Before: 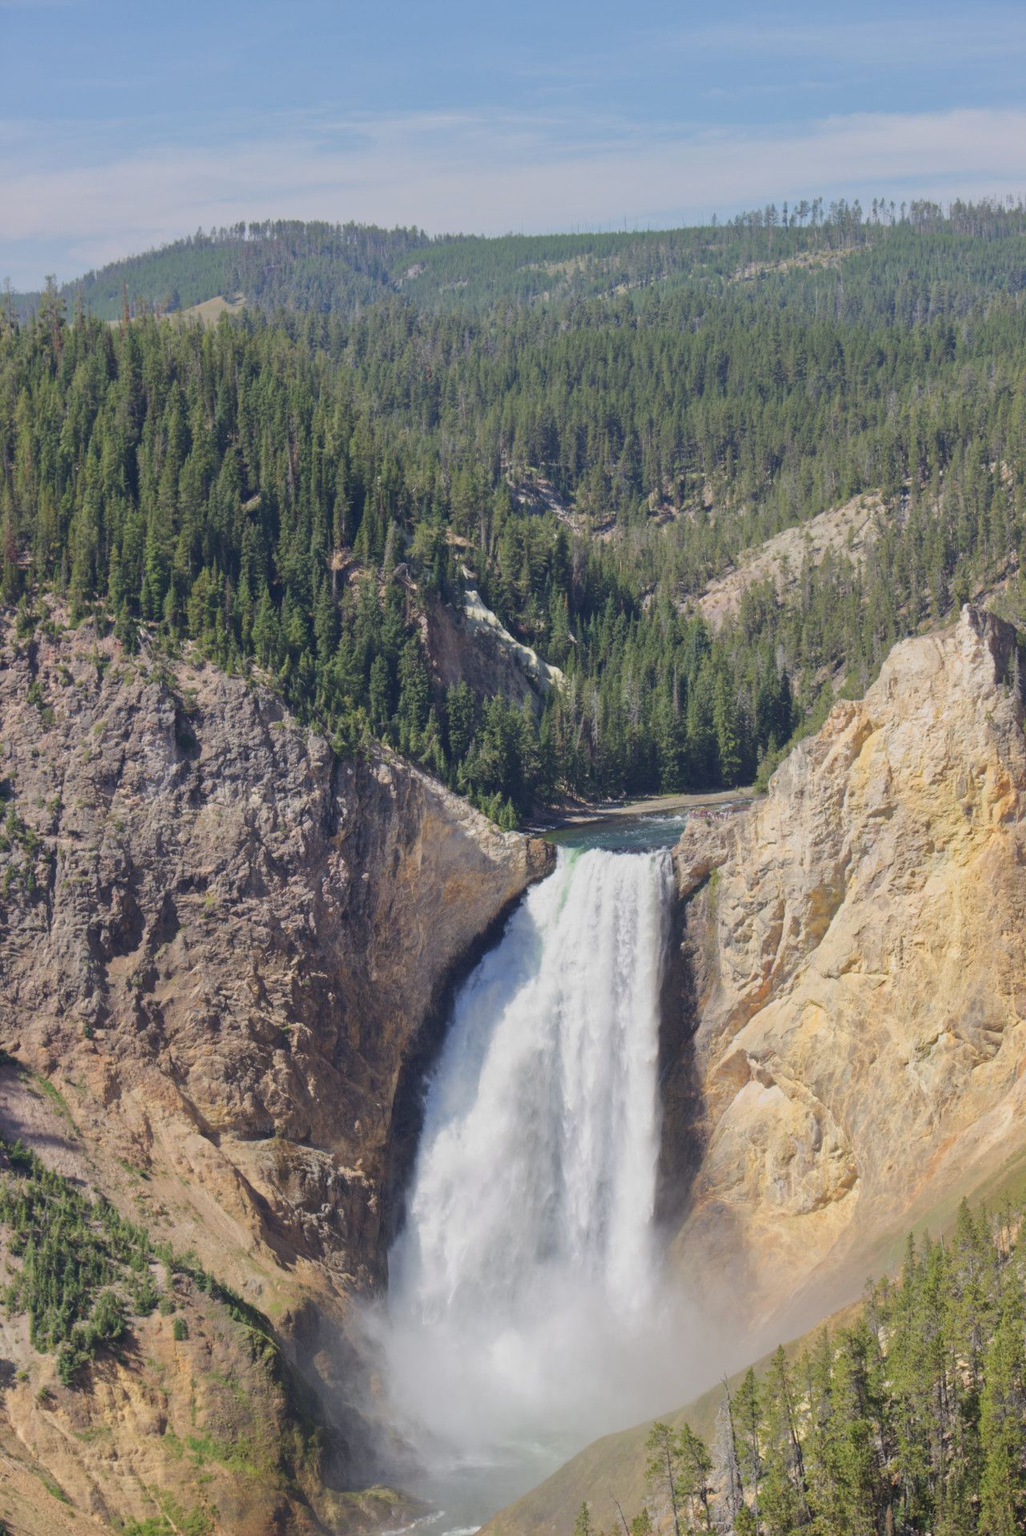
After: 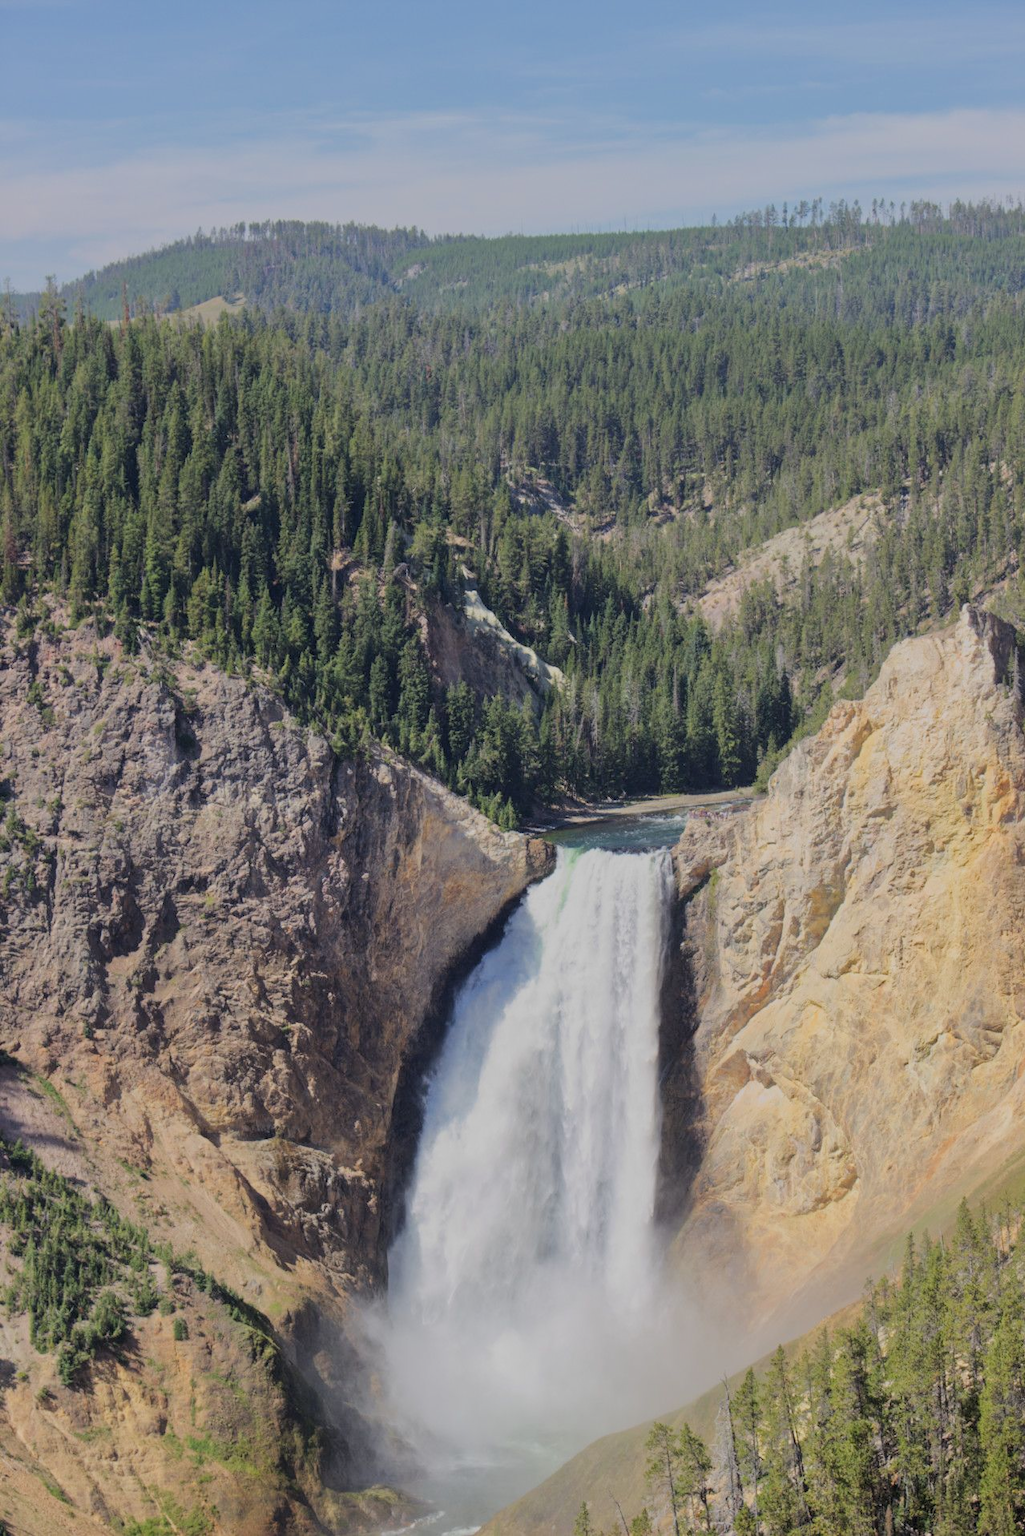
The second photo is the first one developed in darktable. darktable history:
filmic rgb: black relative exposure -7.65 EV, white relative exposure 4.56 EV, hardness 3.61, contrast 1.056, color science v6 (2022)
